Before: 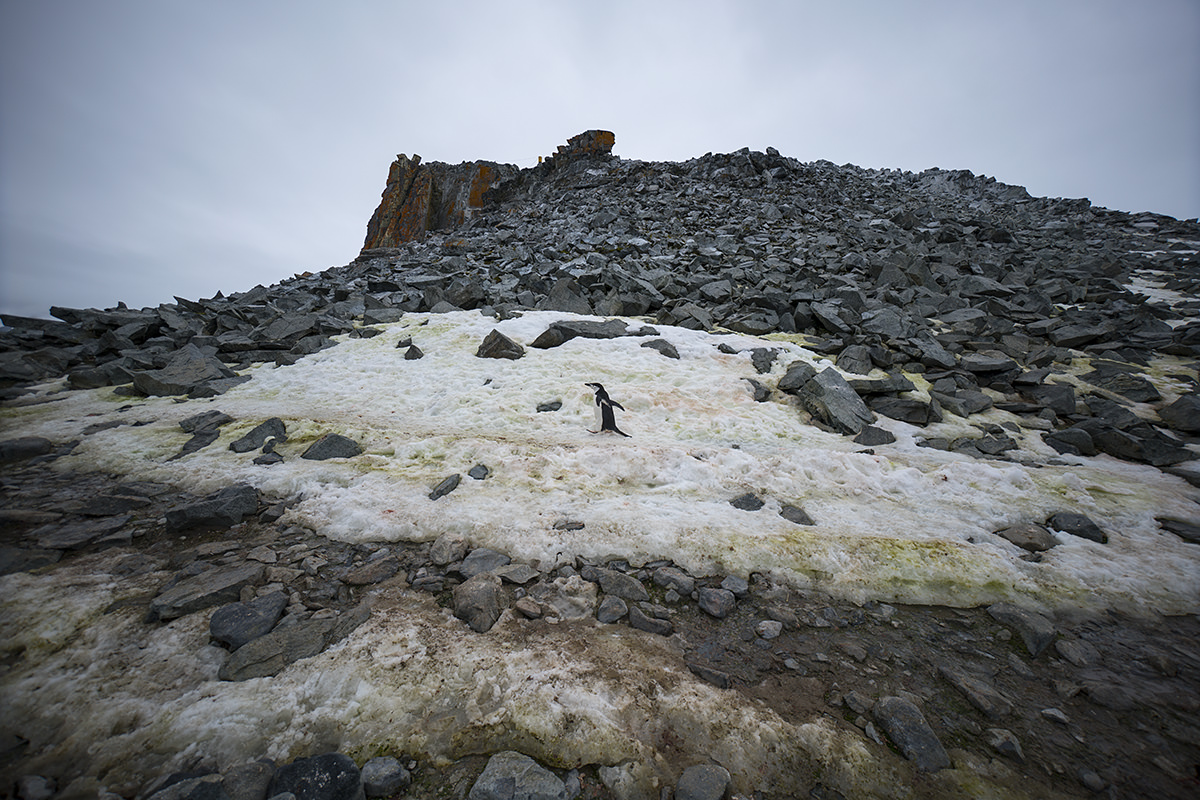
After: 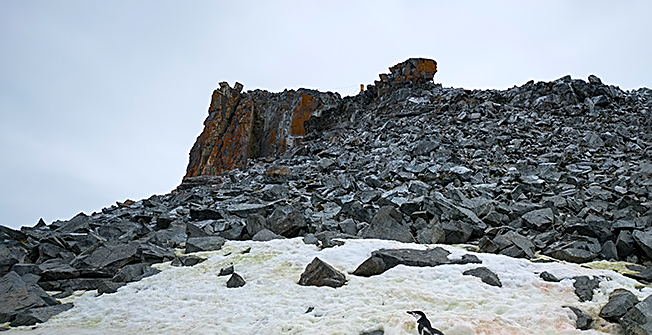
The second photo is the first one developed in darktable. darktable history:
crop: left 14.854%, top 9.105%, right 30.754%, bottom 48.963%
exposure: exposure 0.187 EV, compensate exposure bias true, compensate highlight preservation false
sharpen: on, module defaults
contrast equalizer: y [[0.5 ×4, 0.524, 0.59], [0.5 ×6], [0.5 ×6], [0, 0, 0, 0.01, 0.045, 0.012], [0, 0, 0, 0.044, 0.195, 0.131]], mix 0.361
